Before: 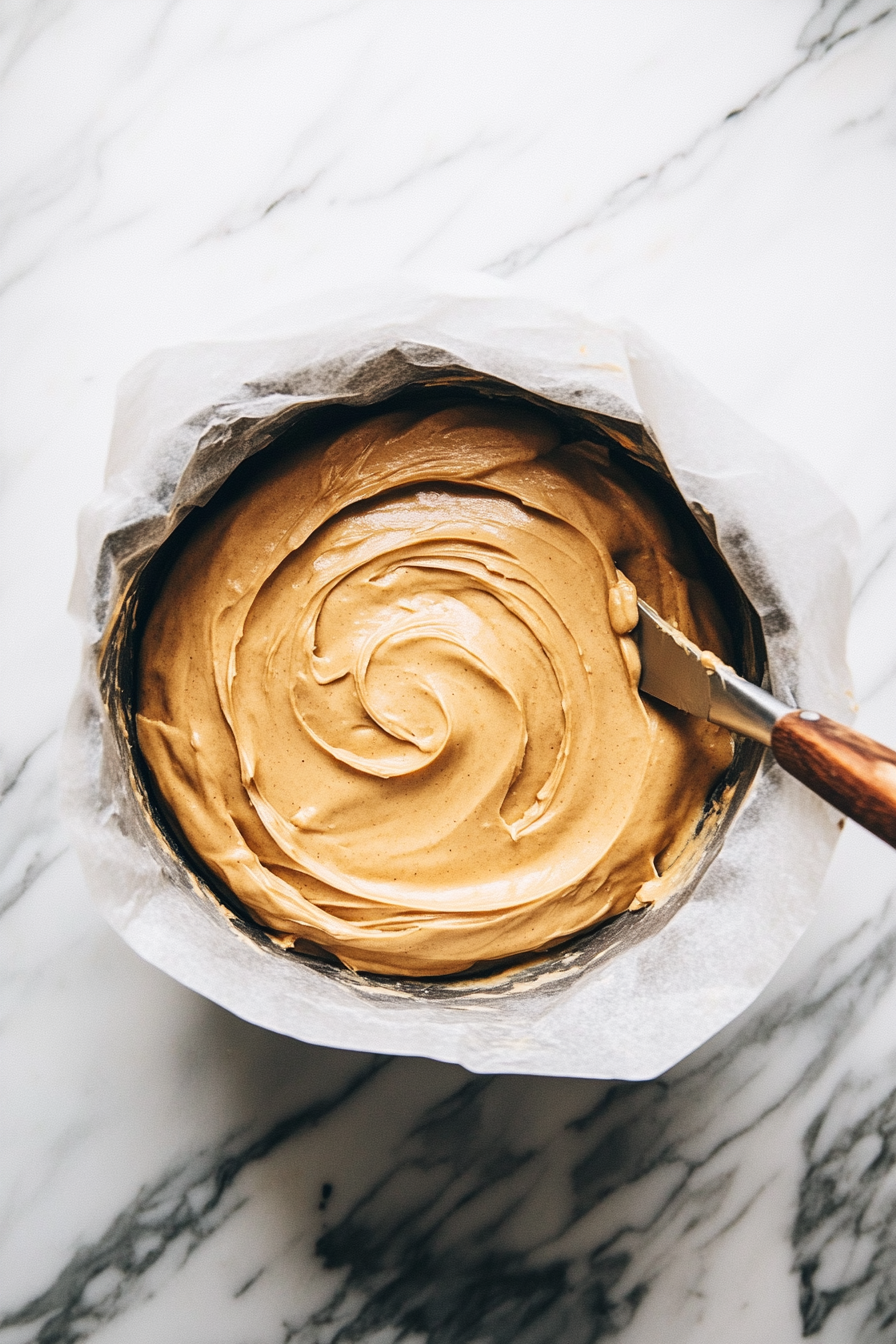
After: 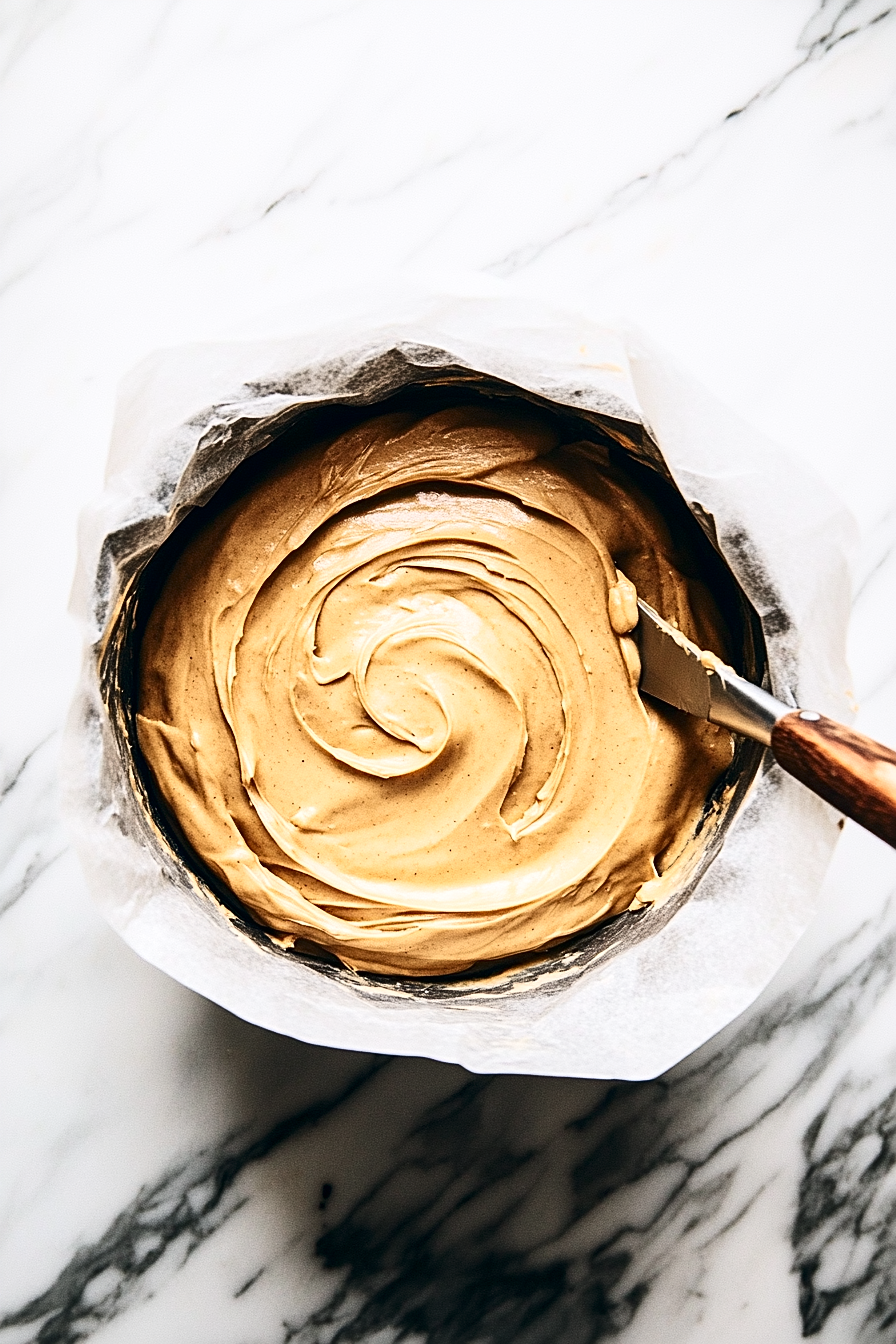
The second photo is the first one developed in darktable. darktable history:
sharpen: on, module defaults
contrast brightness saturation: contrast 0.289
local contrast: mode bilateral grid, contrast 21, coarseness 50, detail 120%, midtone range 0.2
